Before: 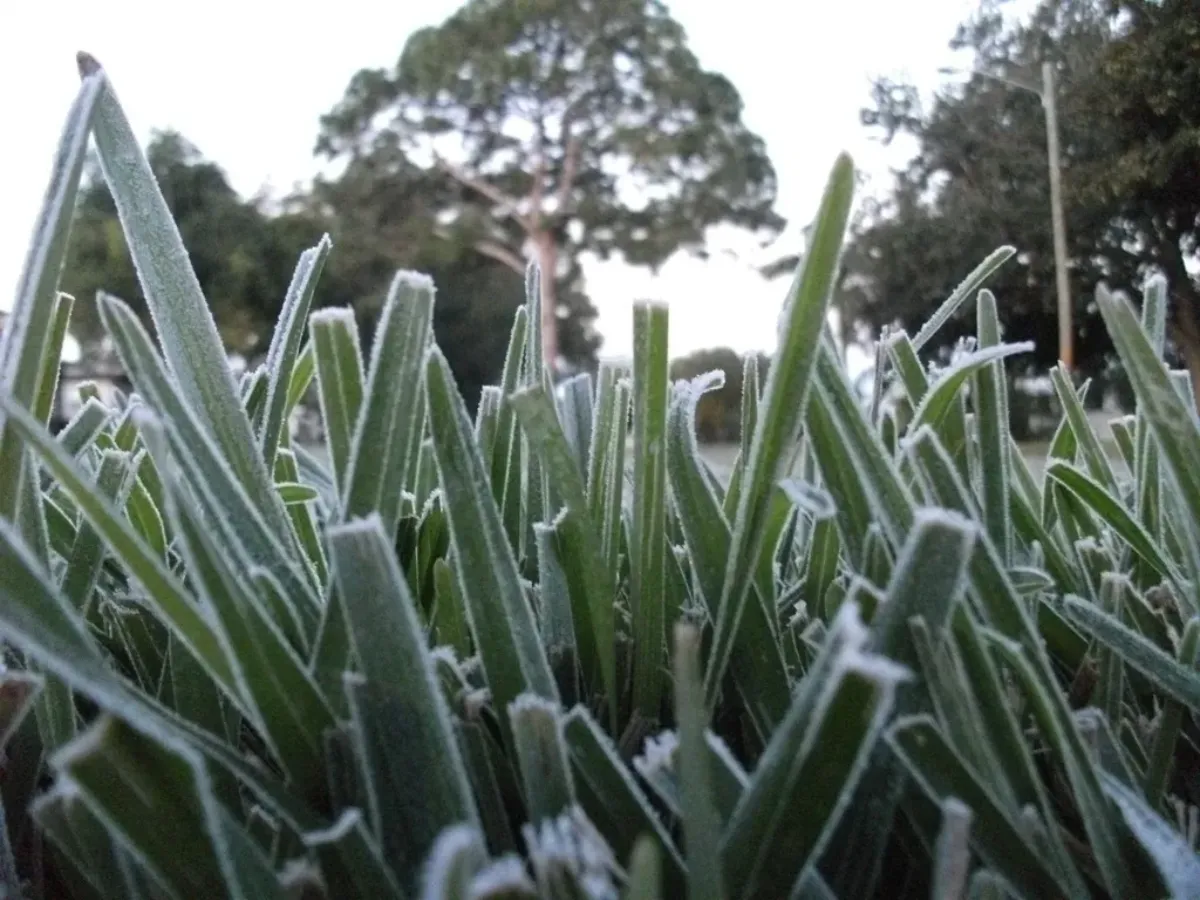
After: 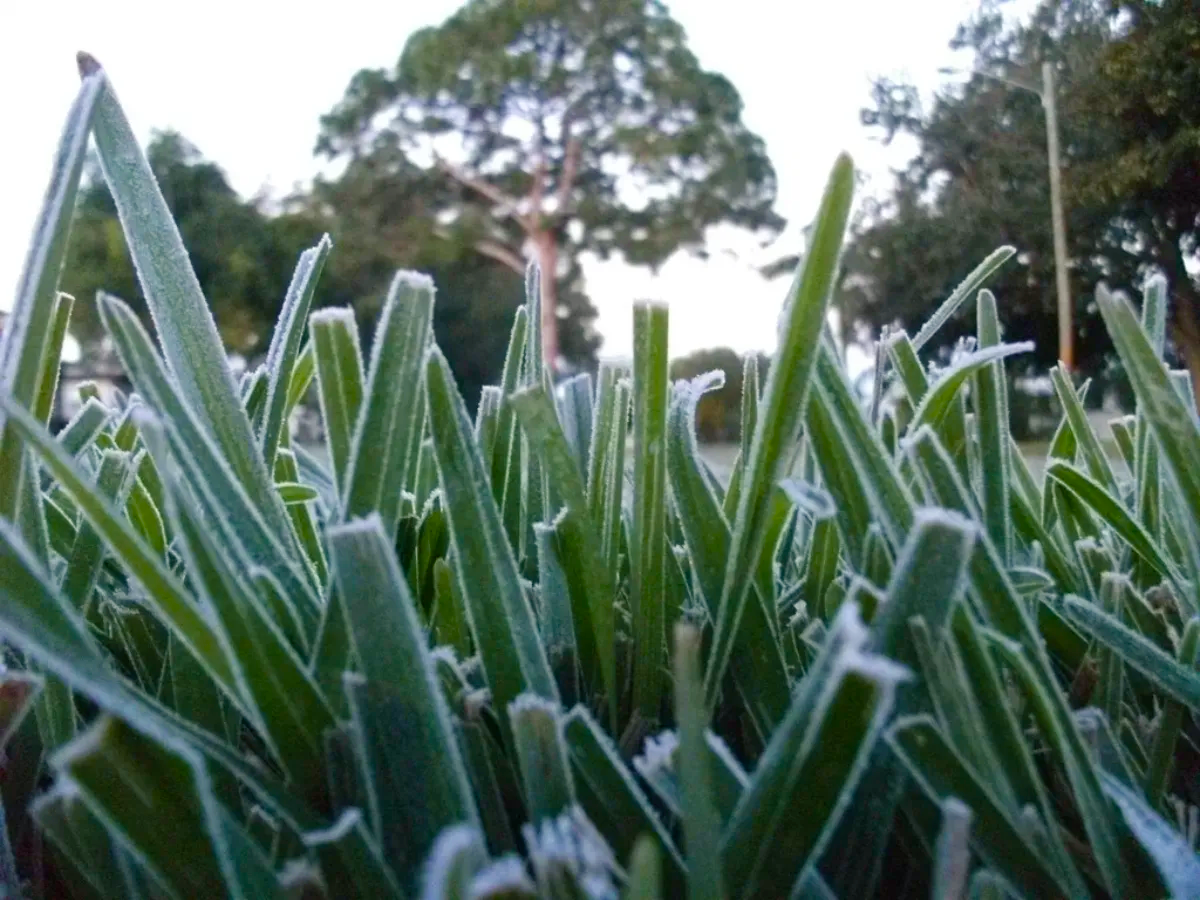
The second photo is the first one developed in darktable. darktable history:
color balance rgb: shadows lift › chroma 1.361%, shadows lift › hue 258.1°, perceptual saturation grading › global saturation 39.646%, perceptual saturation grading › highlights -50.113%, perceptual saturation grading › shadows 31.019%, global vibrance 20%
velvia: on, module defaults
